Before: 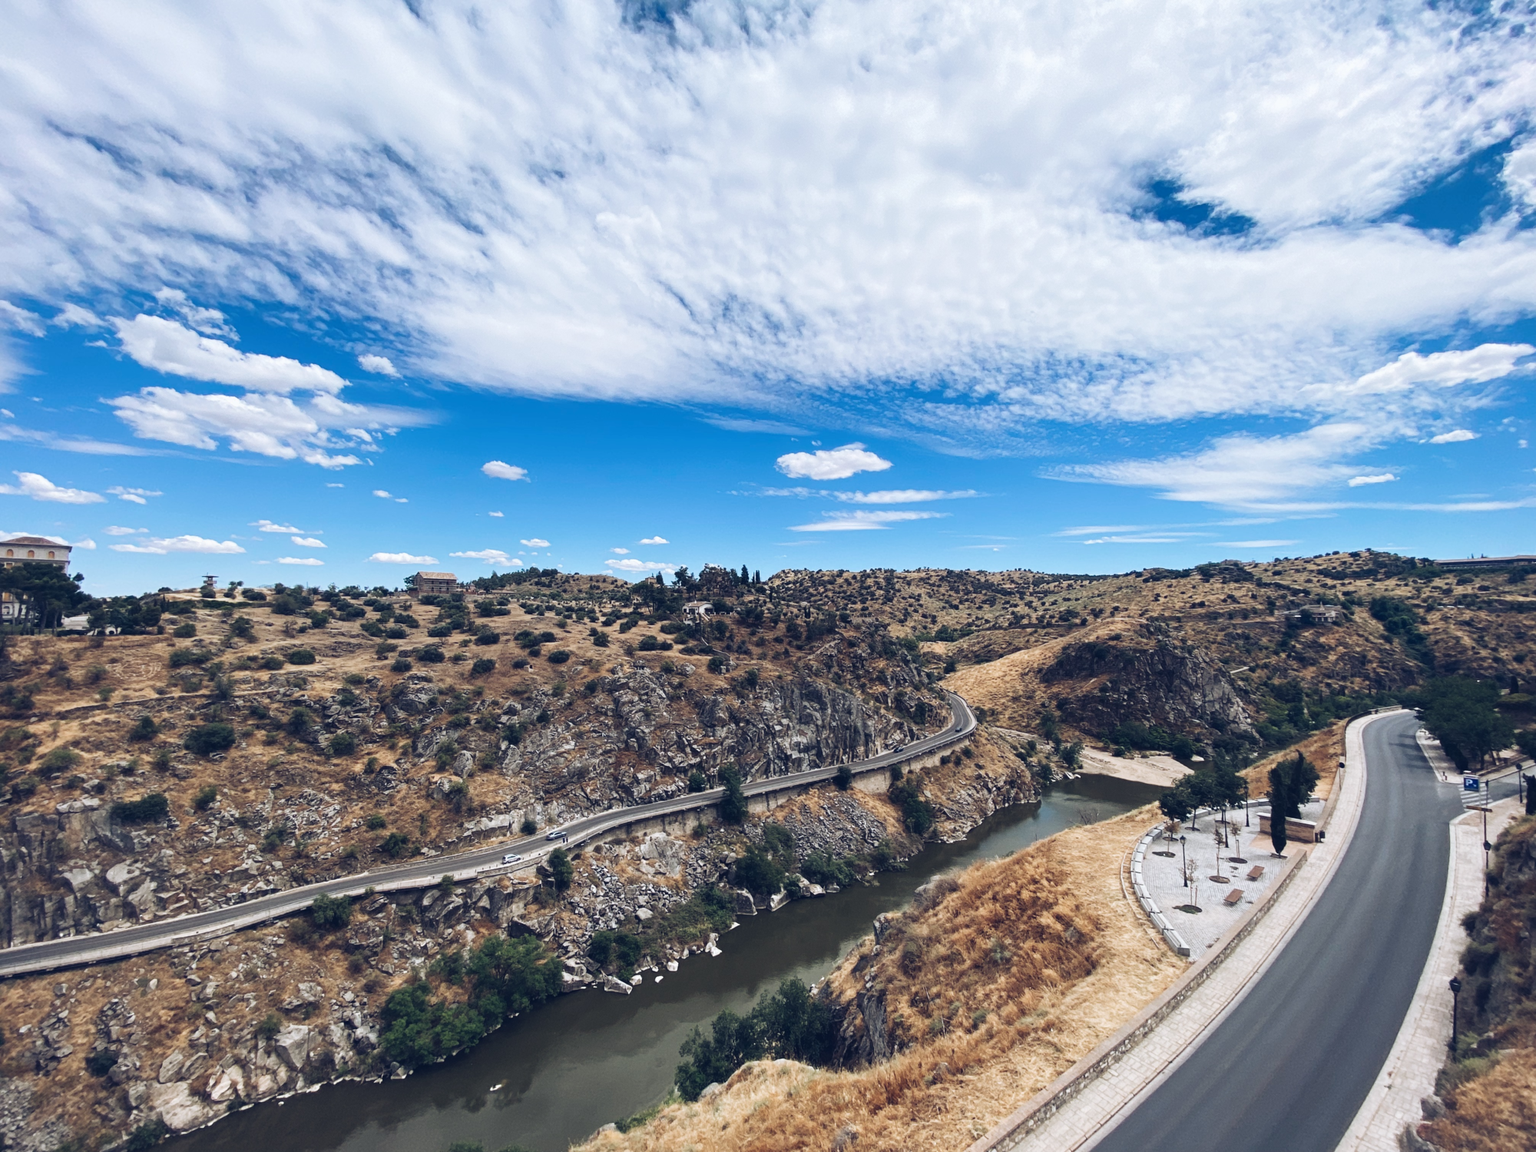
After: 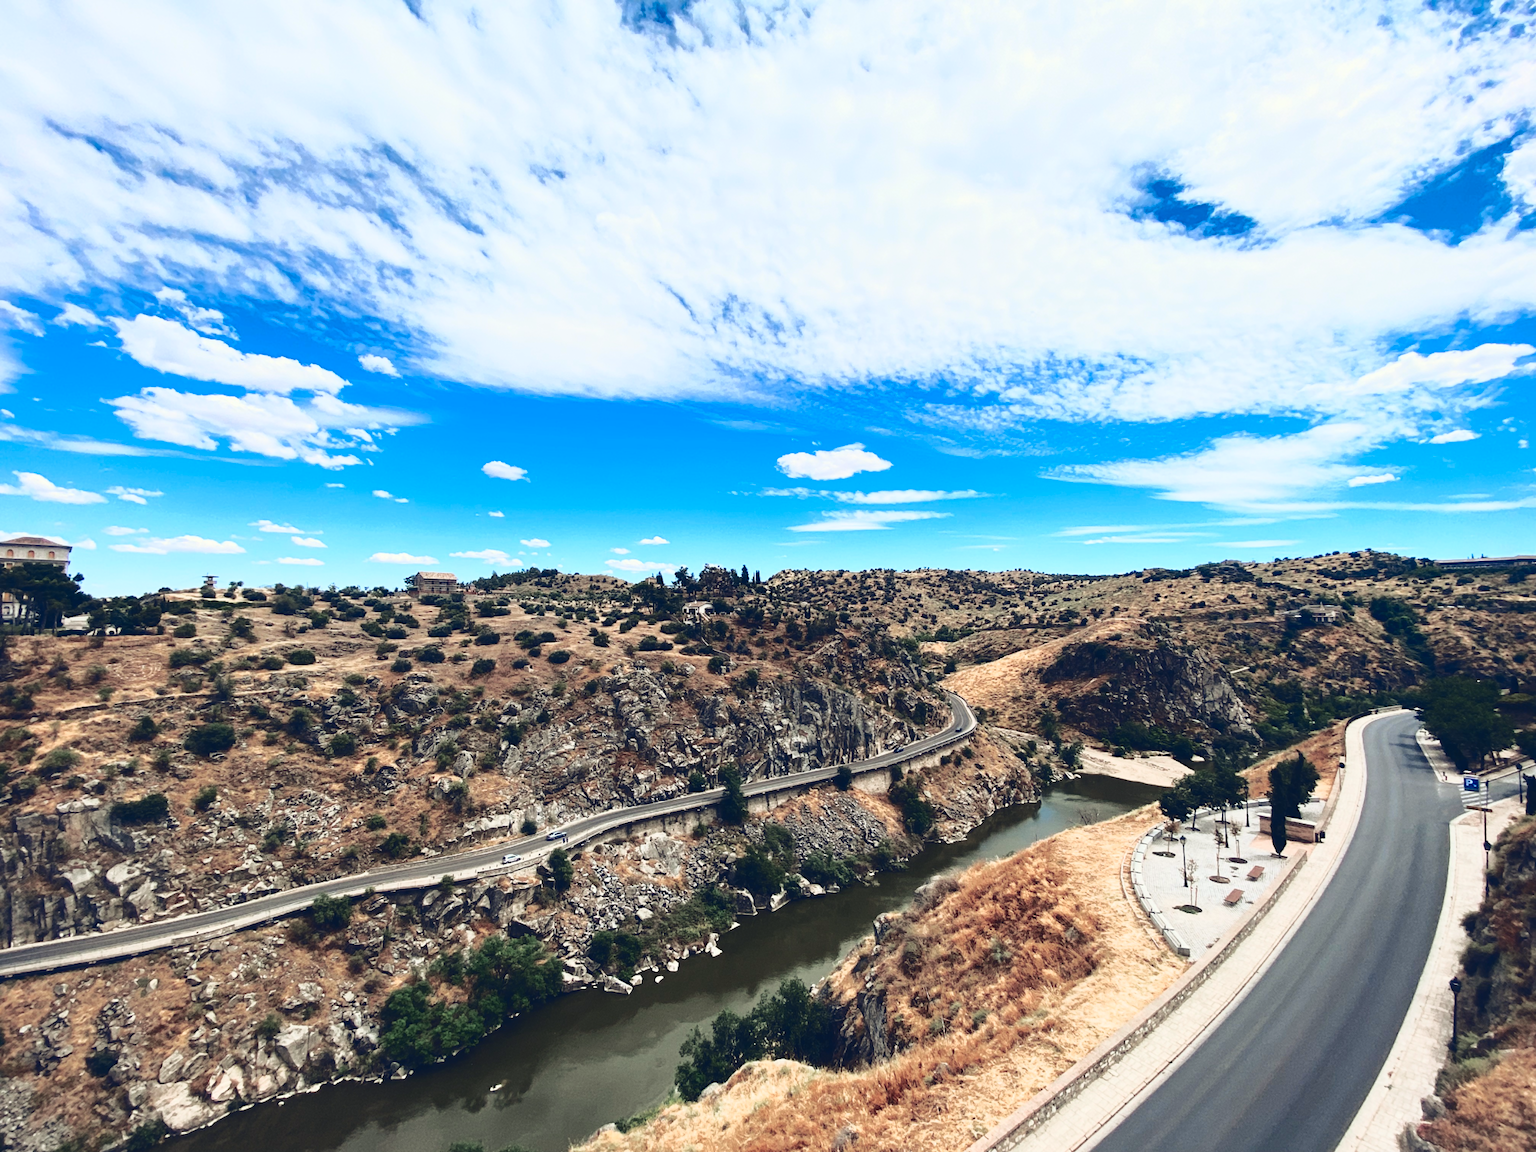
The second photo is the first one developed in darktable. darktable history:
tone curve: curves: ch0 [(0, 0.039) (0.194, 0.159) (0.469, 0.544) (0.693, 0.77) (0.751, 0.871) (1, 1)]; ch1 [(0, 0) (0.508, 0.506) (0.547, 0.563) (0.592, 0.631) (0.715, 0.706) (1, 1)]; ch2 [(0, 0) (0.243, 0.175) (0.362, 0.301) (0.492, 0.515) (0.544, 0.557) (0.595, 0.612) (0.631, 0.641) (1, 1)], color space Lab, independent channels, preserve colors none
